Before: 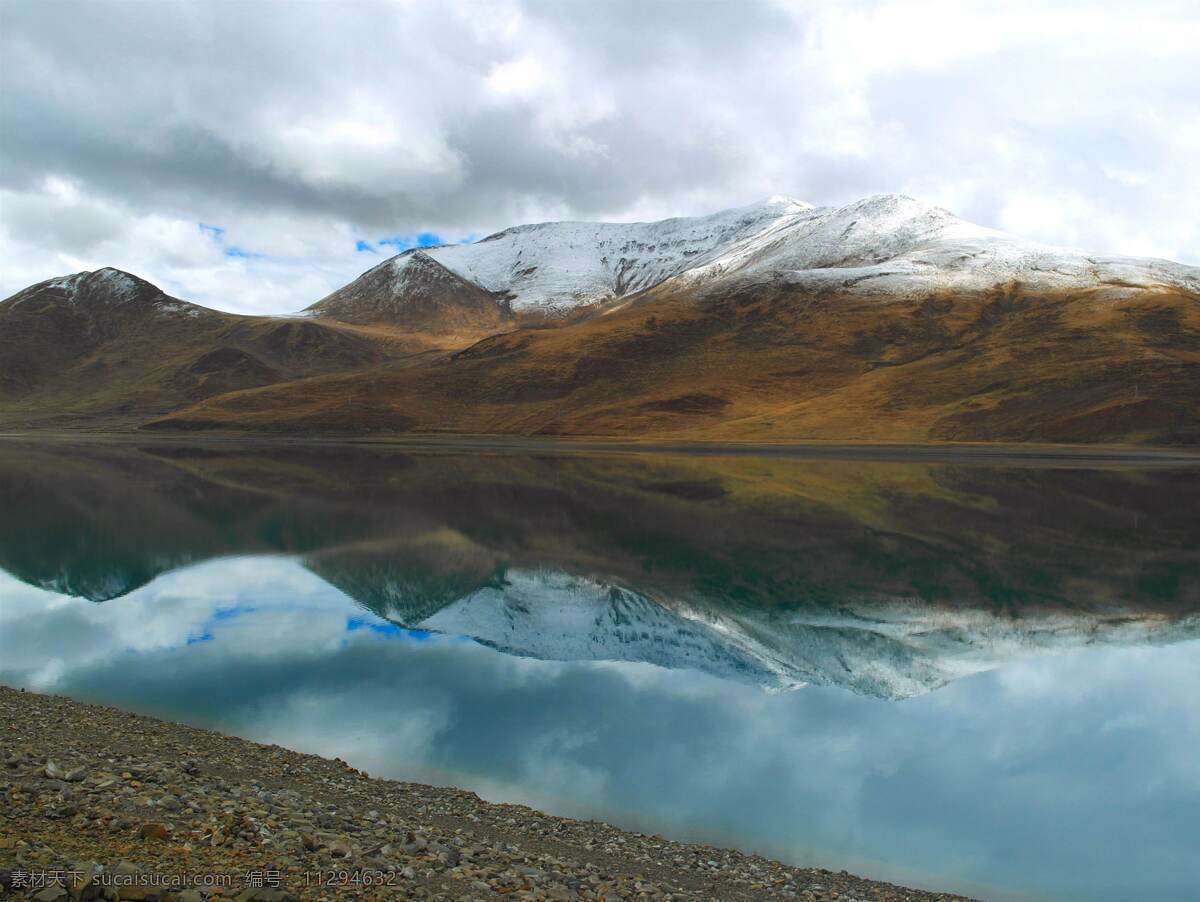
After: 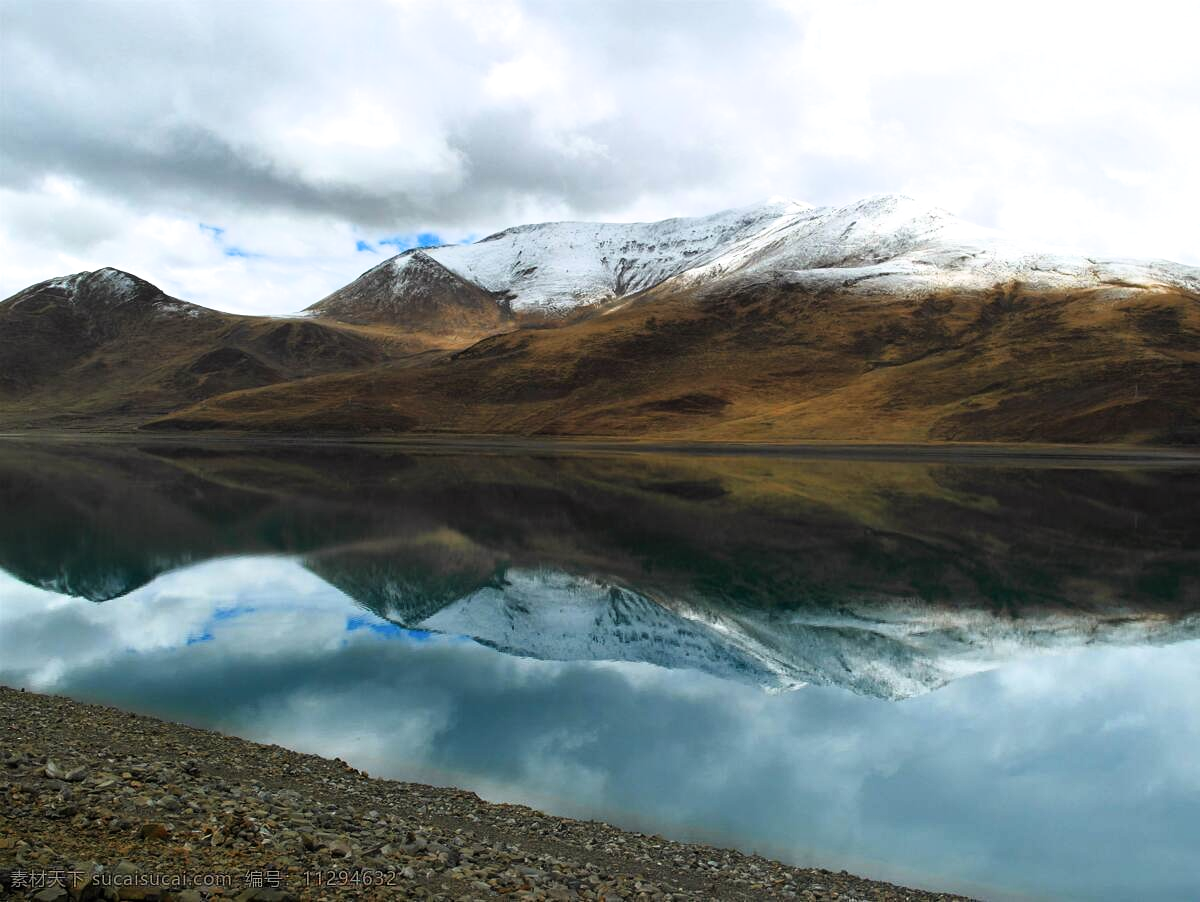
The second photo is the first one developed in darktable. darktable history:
filmic rgb: white relative exposure 2.34 EV, hardness 6.59
tone equalizer: on, module defaults
